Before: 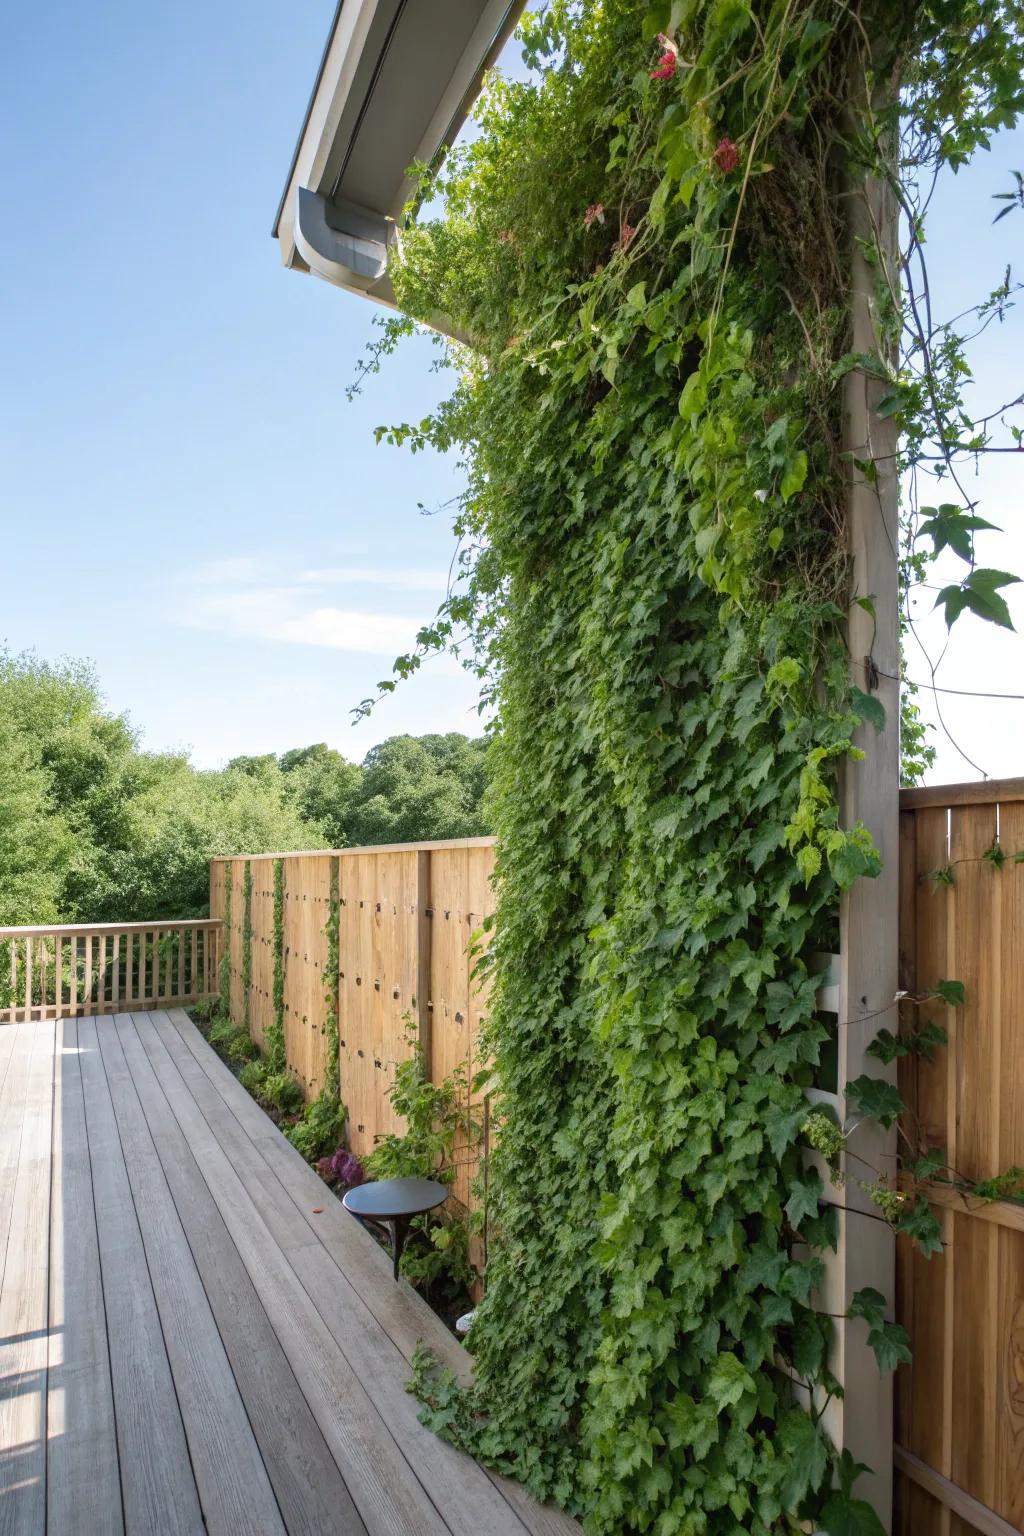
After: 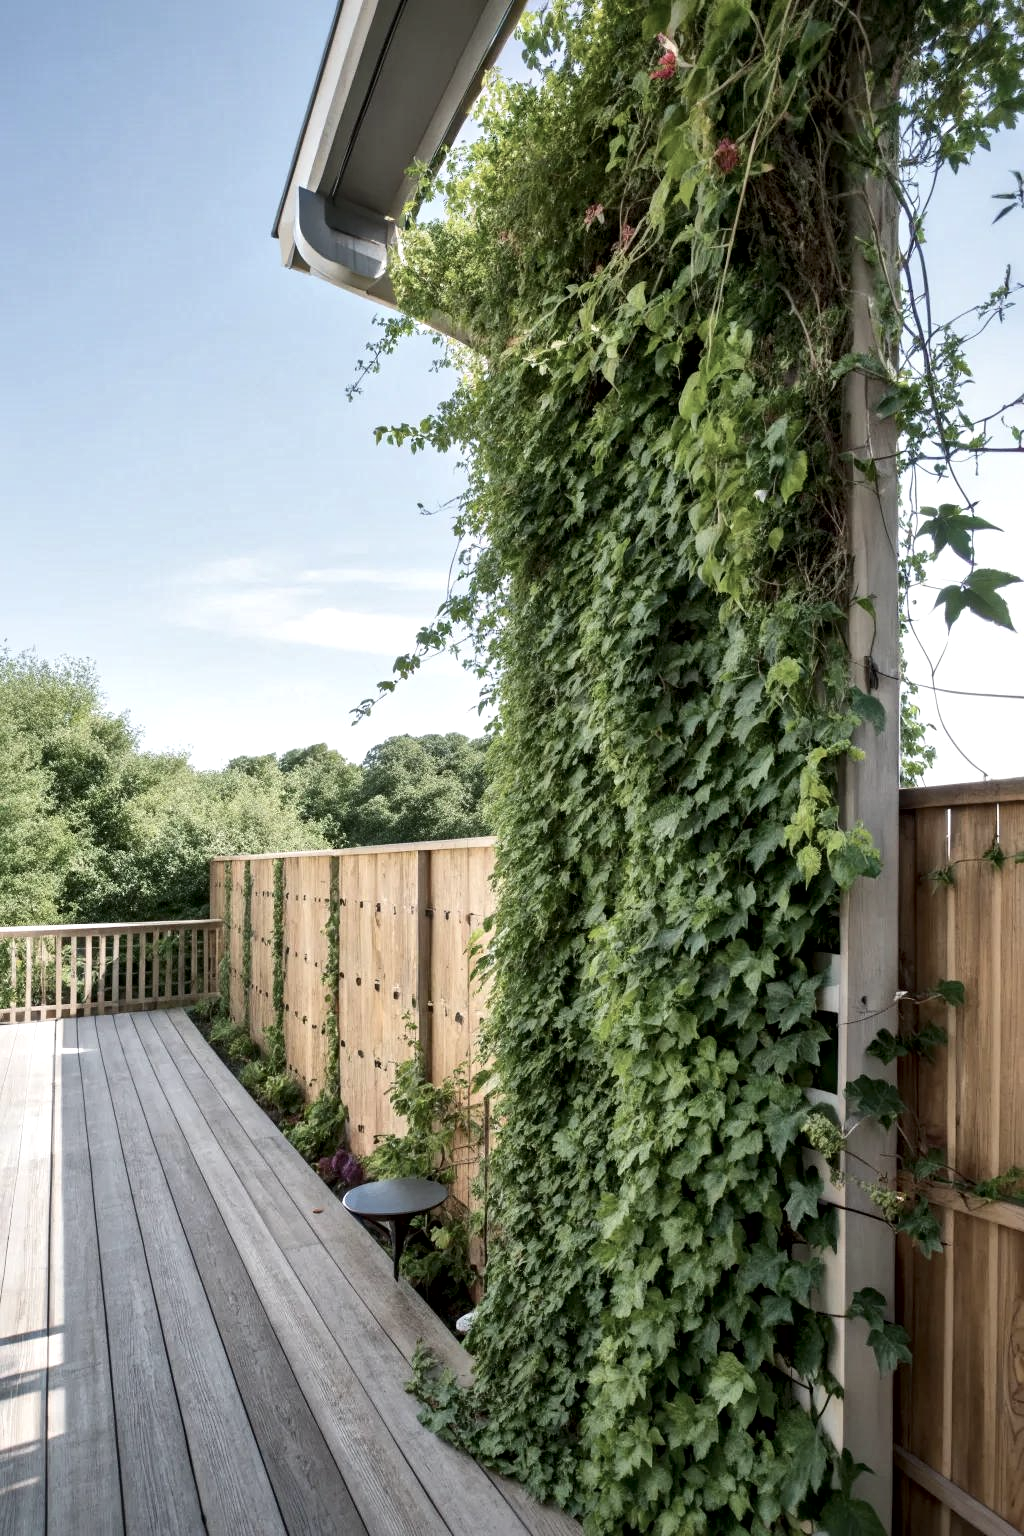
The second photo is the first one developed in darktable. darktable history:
contrast brightness saturation: contrast 0.096, saturation -0.302
local contrast: mode bilateral grid, contrast 25, coarseness 59, detail 151%, midtone range 0.2
